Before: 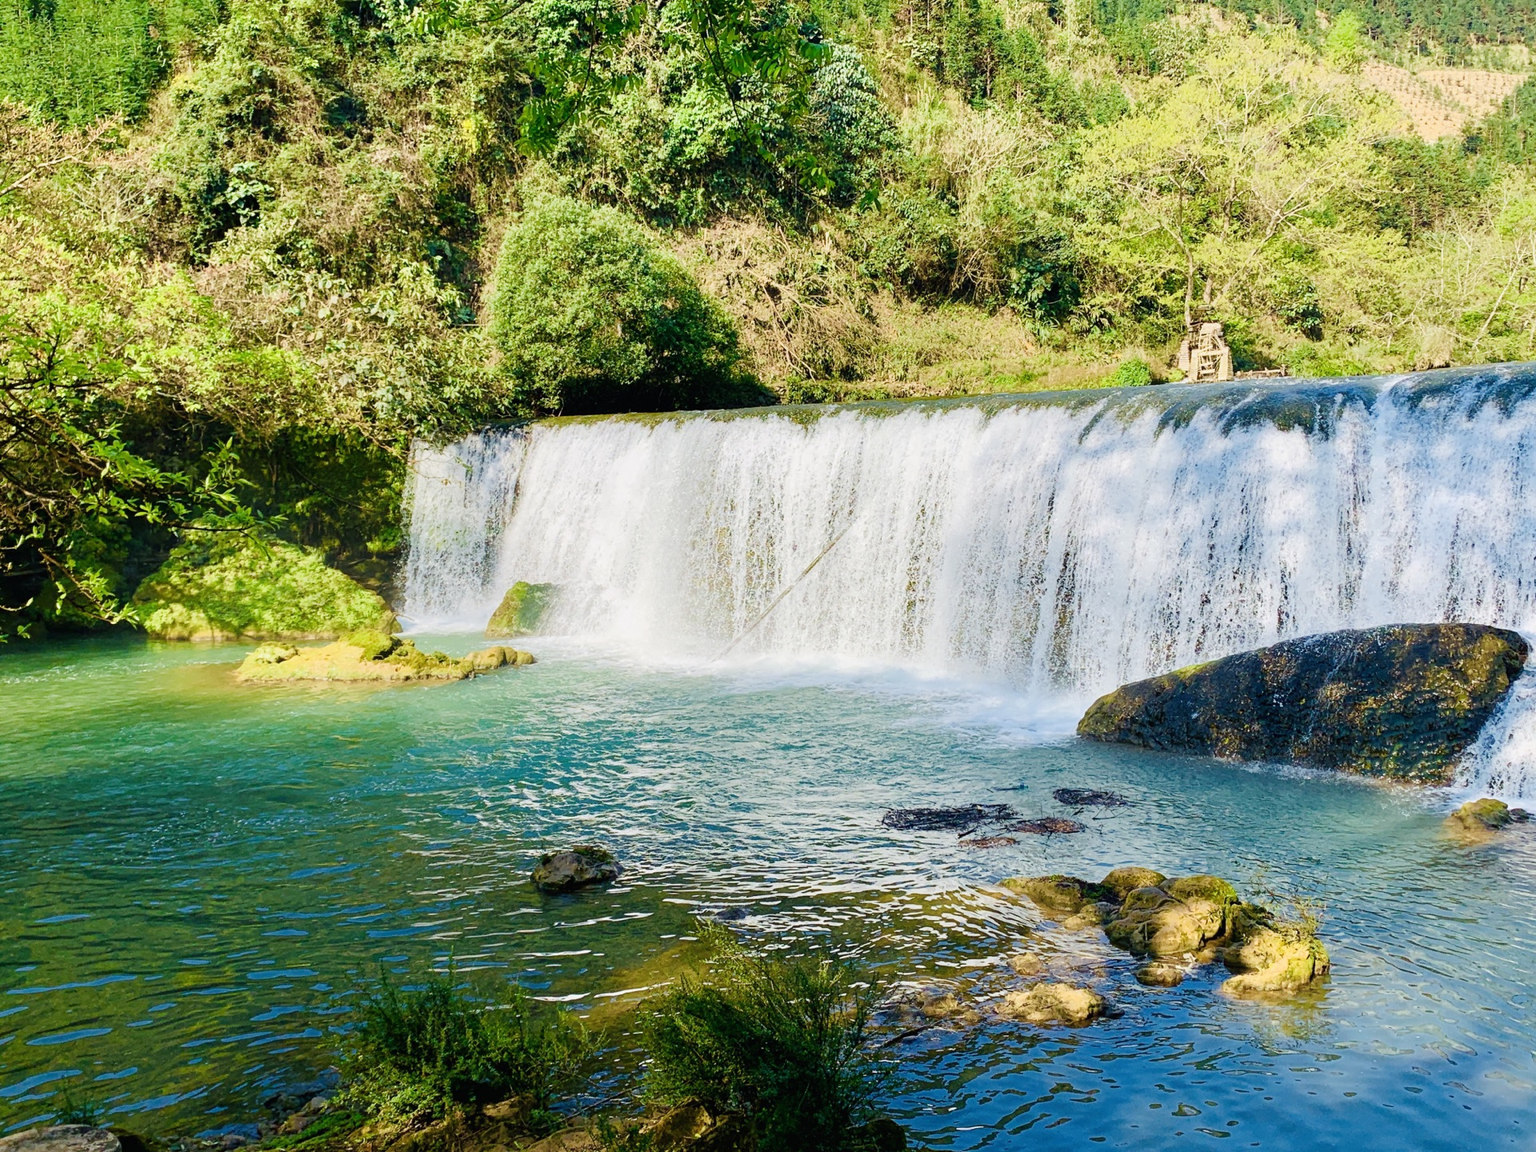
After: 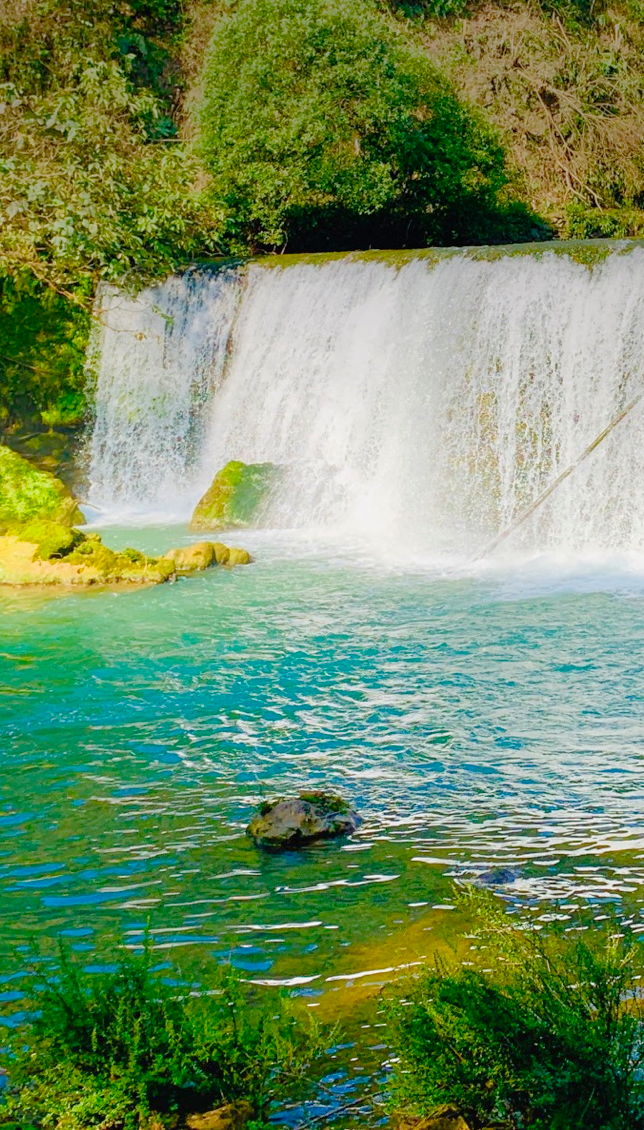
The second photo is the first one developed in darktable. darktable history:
crop and rotate: left 21.77%, top 18.528%, right 44.676%, bottom 2.997%
color balance: output saturation 110%
tone curve: curves: ch0 [(0, 0) (0.004, 0.008) (0.077, 0.156) (0.169, 0.29) (0.774, 0.774) (1, 1)], color space Lab, linked channels, preserve colors none
vignetting: fall-off start 97.52%, fall-off radius 100%, brightness -0.574, saturation 0, center (-0.027, 0.404), width/height ratio 1.368, unbound false
